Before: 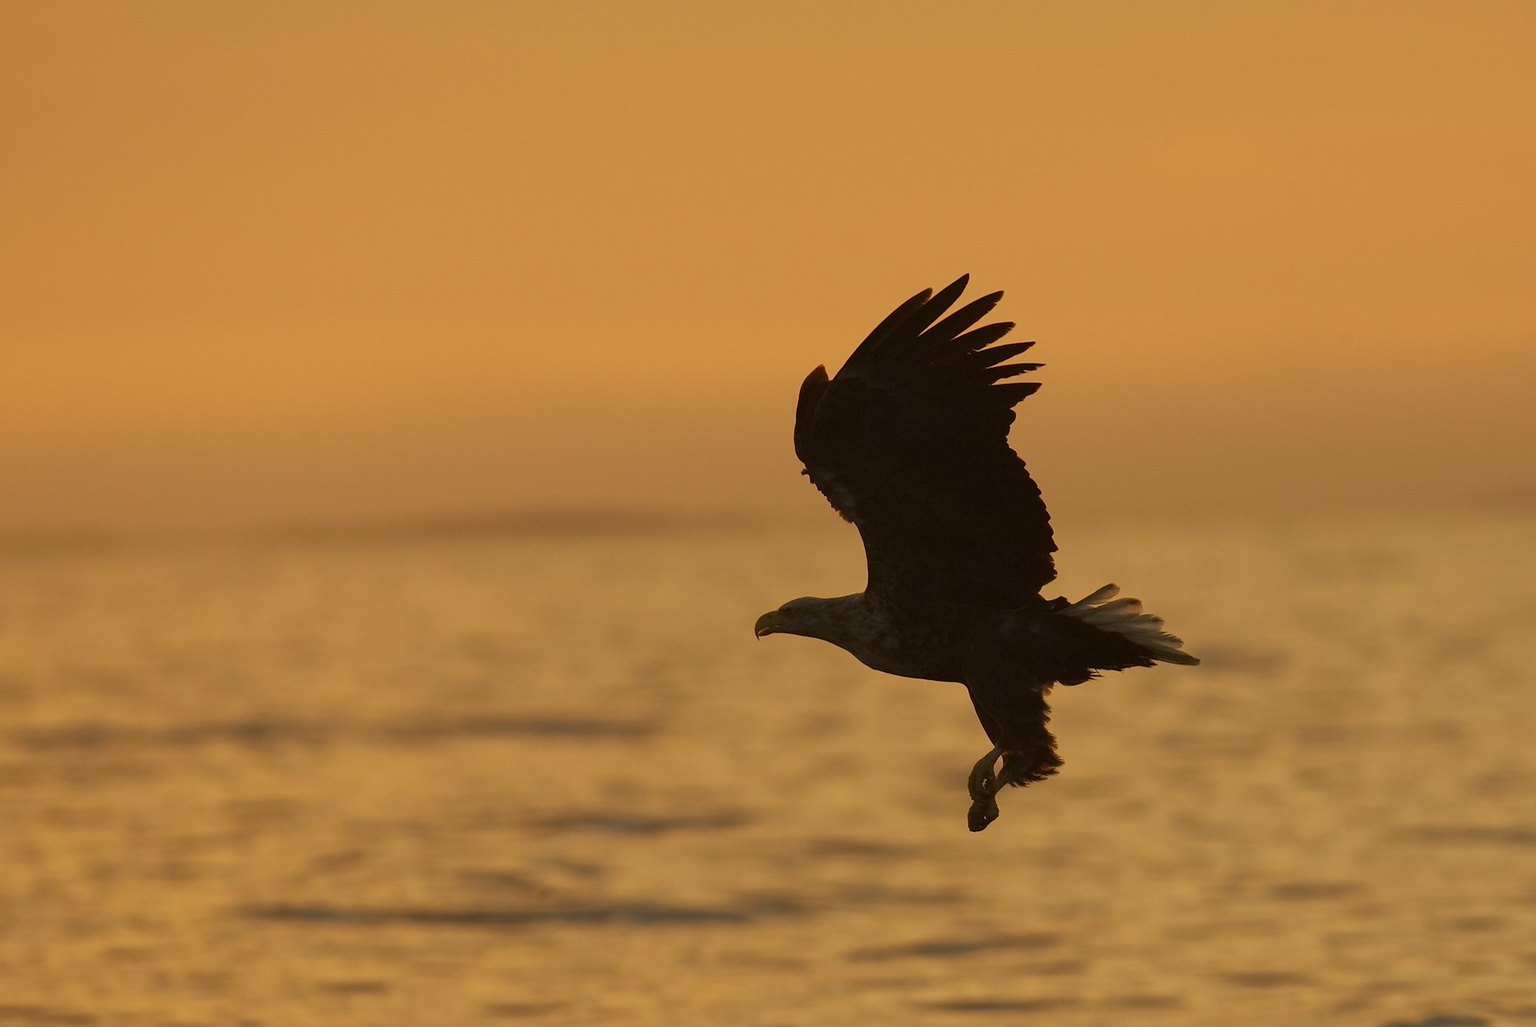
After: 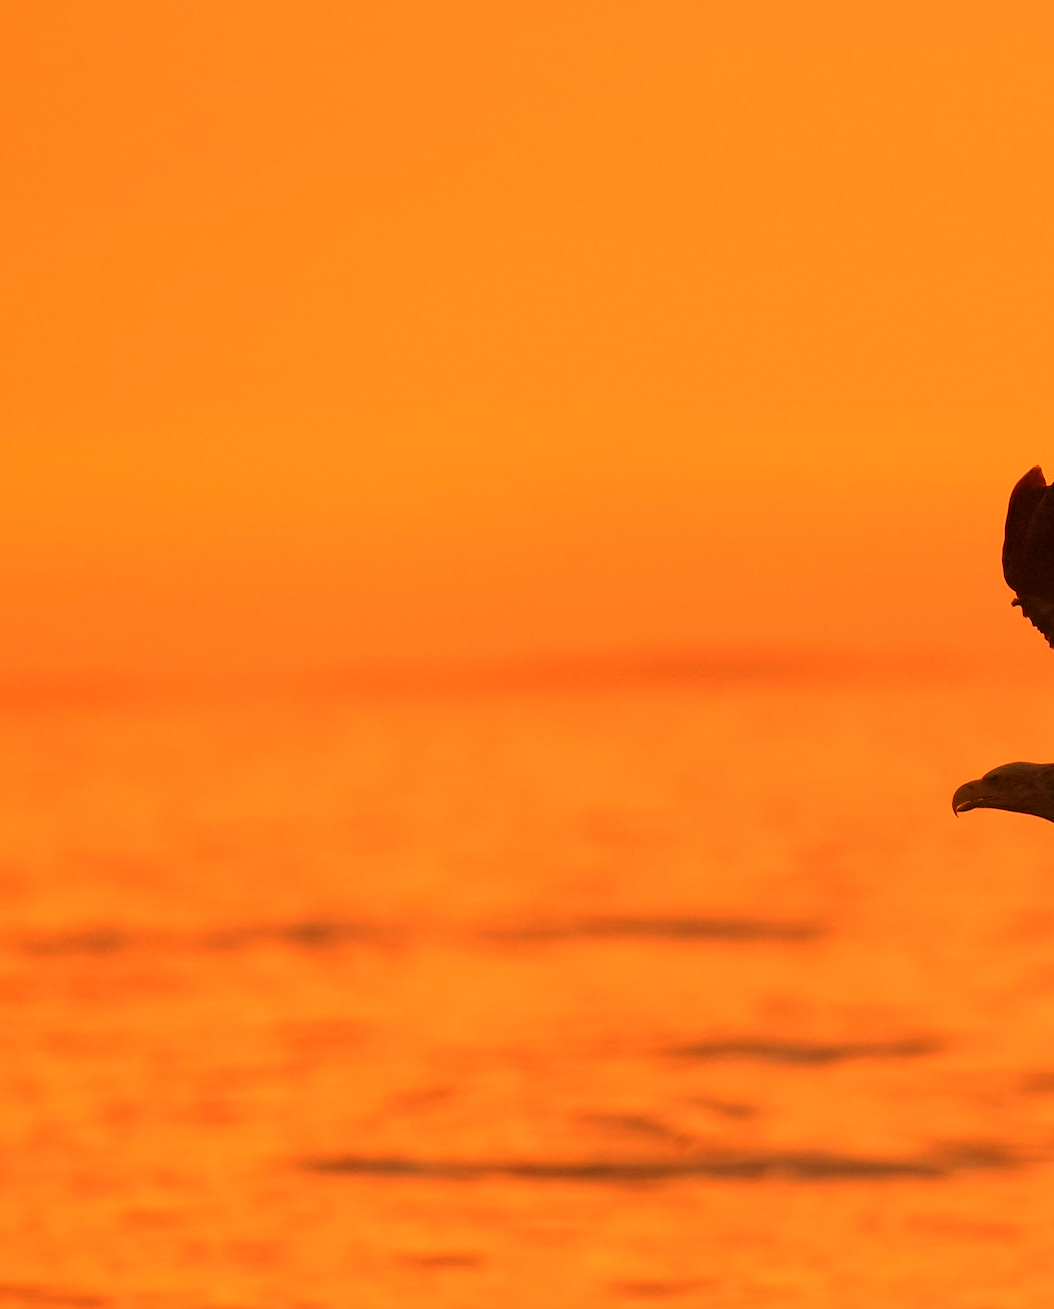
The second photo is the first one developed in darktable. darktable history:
white balance: red 1.467, blue 0.684
crop: left 0.587%, right 45.588%, bottom 0.086%
